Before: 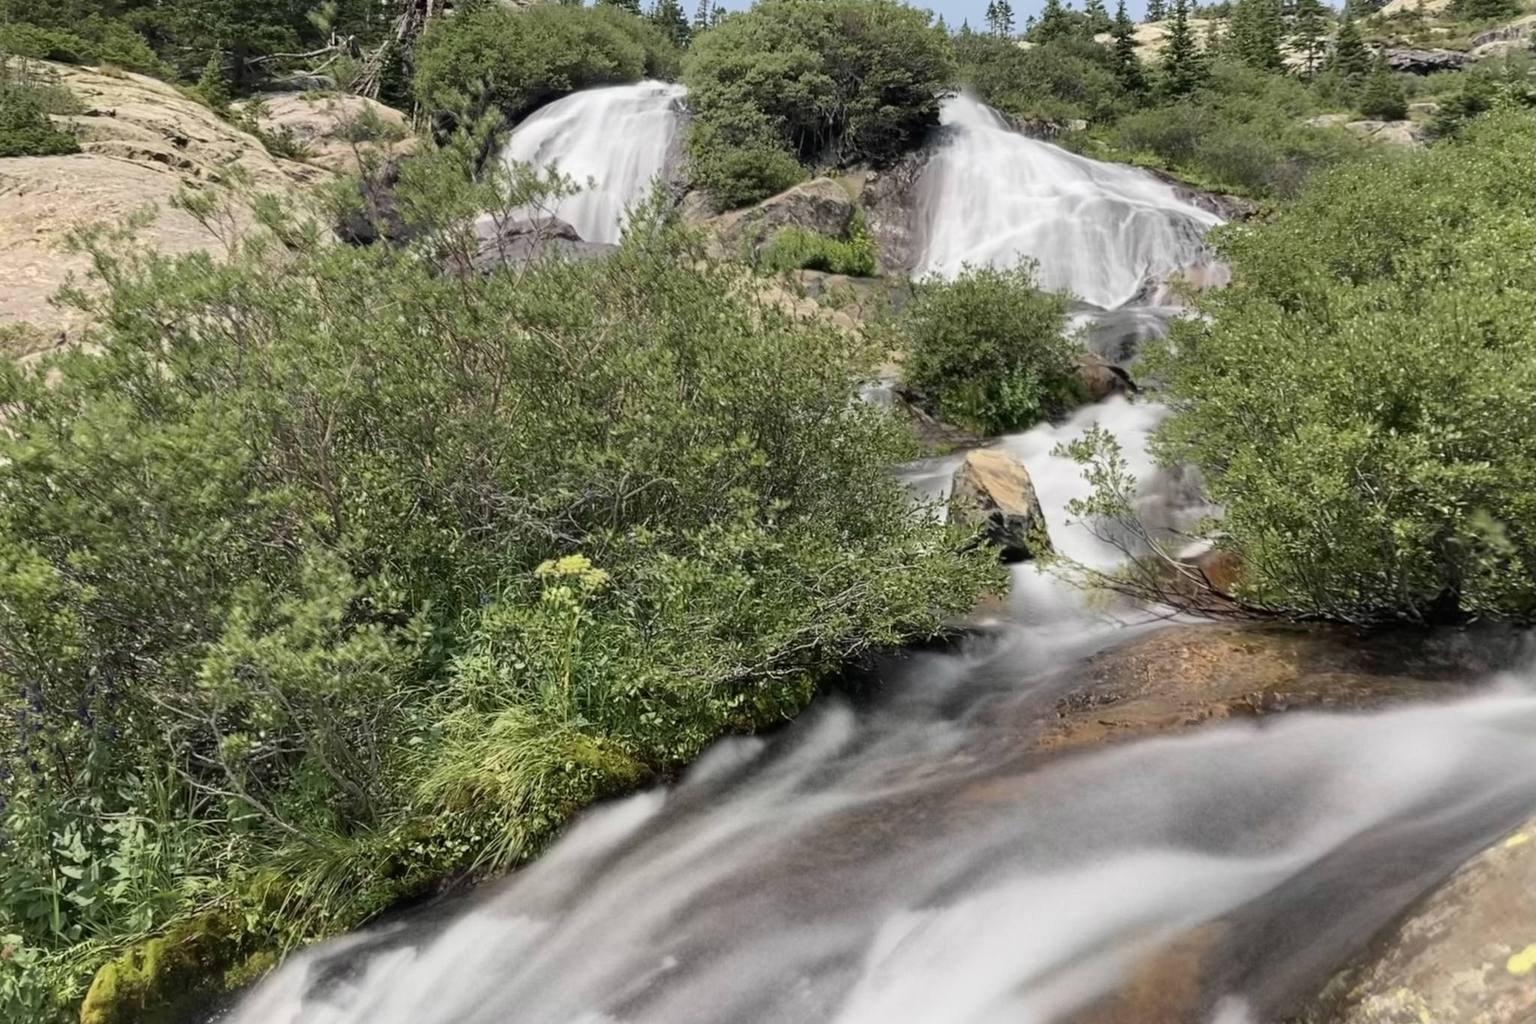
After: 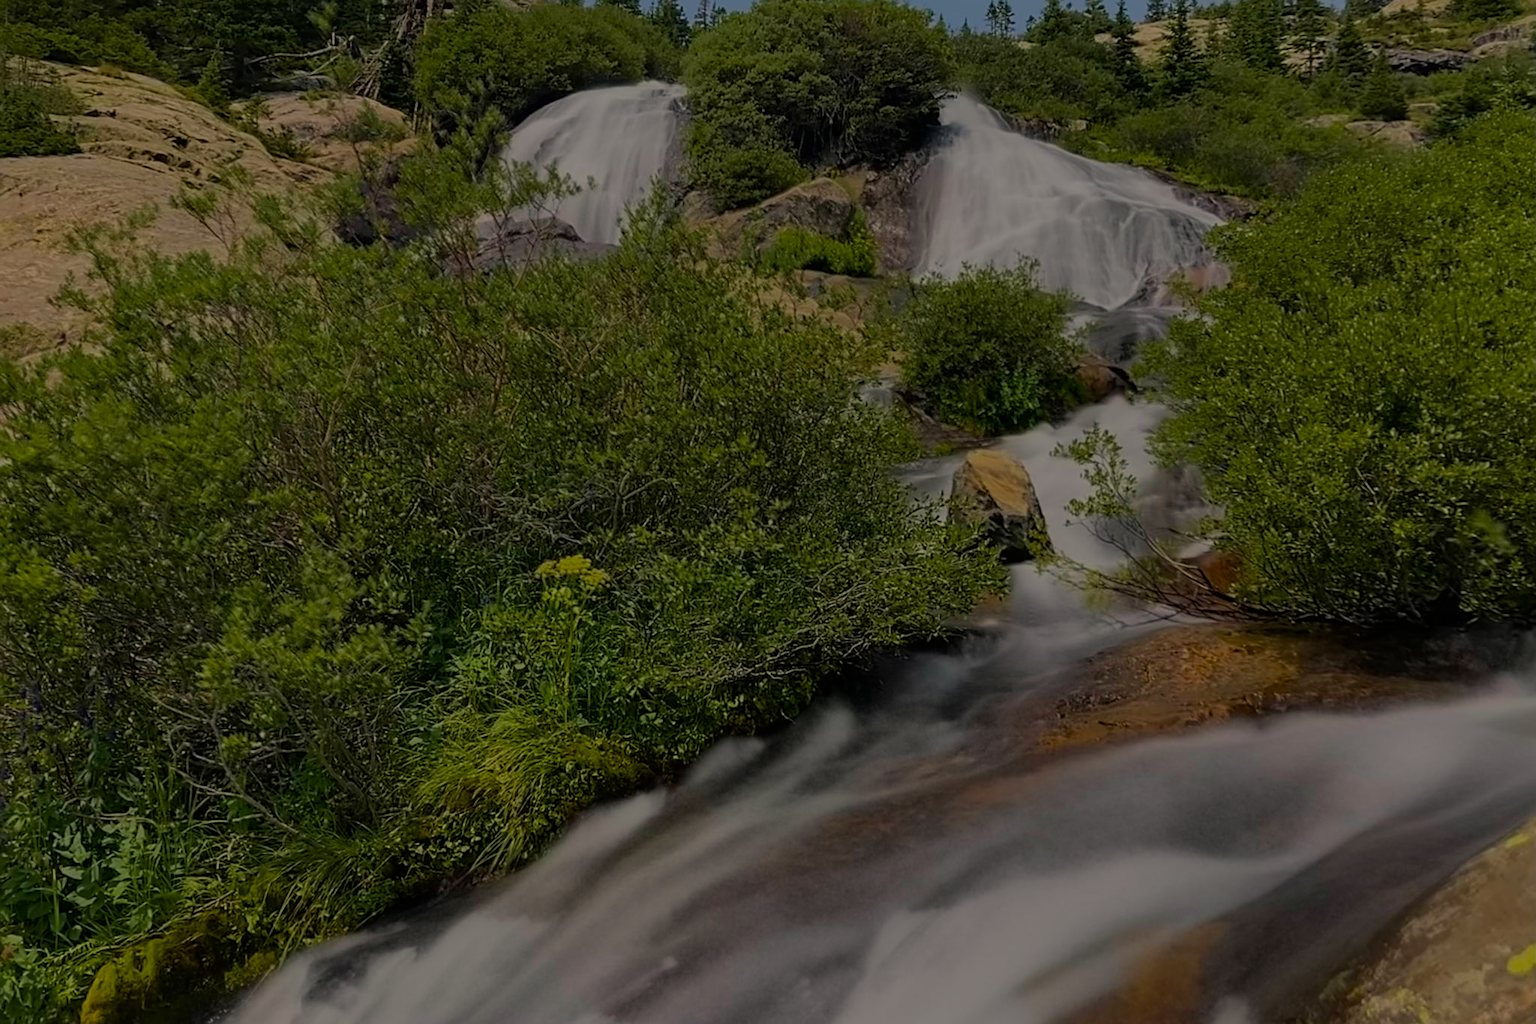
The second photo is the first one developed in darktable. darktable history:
color balance rgb: highlights gain › chroma 2.038%, highlights gain › hue 66.99°, perceptual saturation grading › global saturation 38.968%, perceptual saturation grading › highlights -24.93%, perceptual saturation grading › mid-tones 34.476%, perceptual saturation grading › shadows 34.843%
velvia: strength 15.18%
exposure: exposure -2.015 EV, compensate highlight preservation false
sharpen: on, module defaults
